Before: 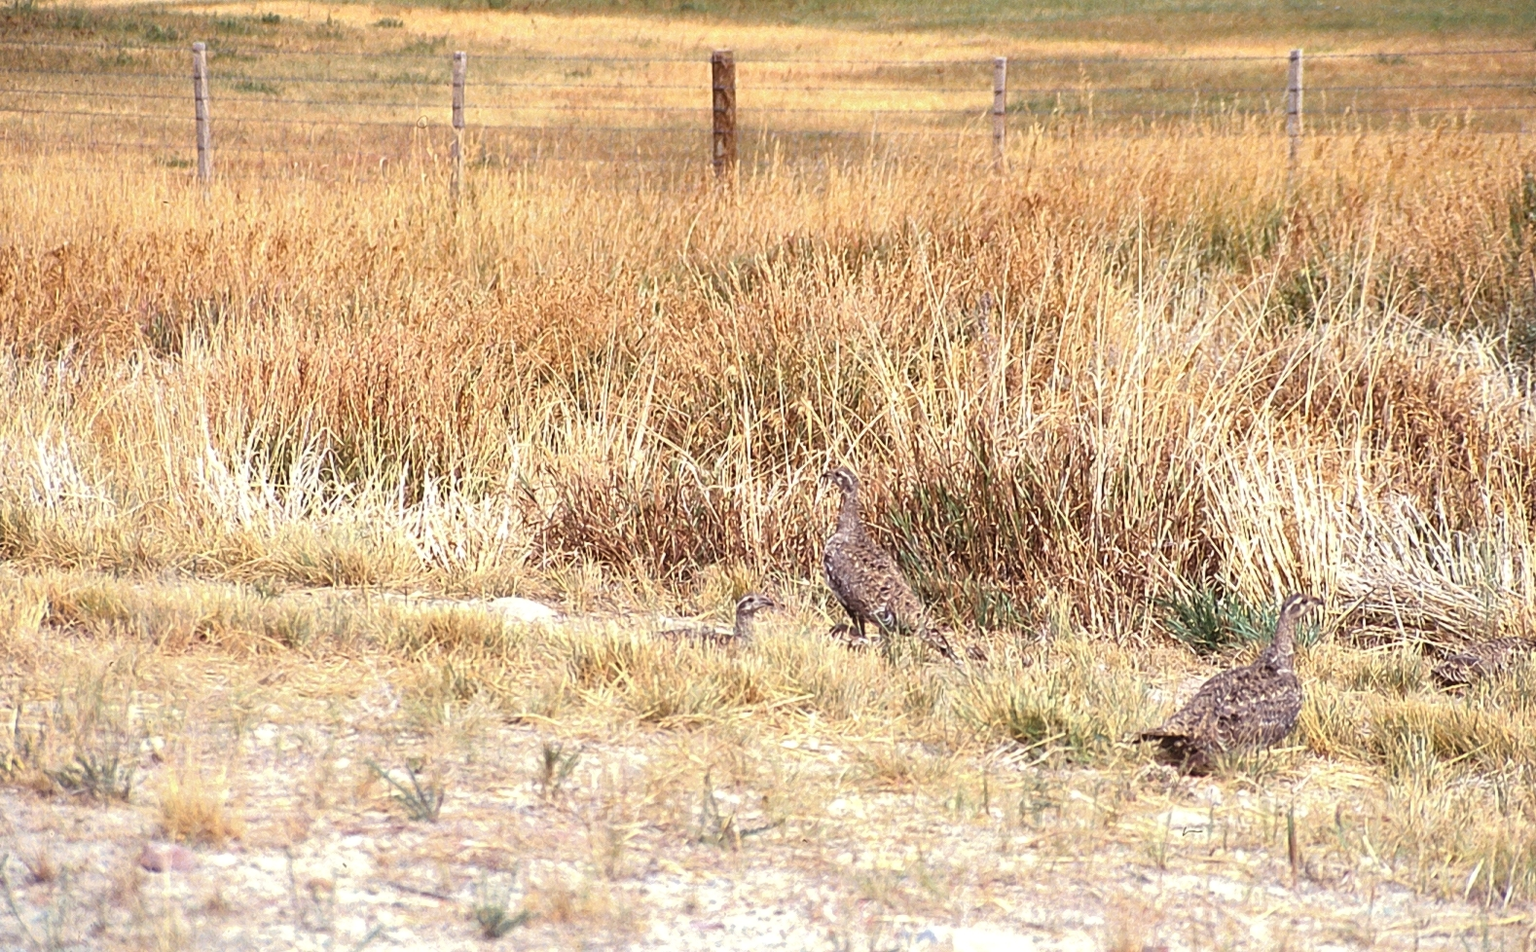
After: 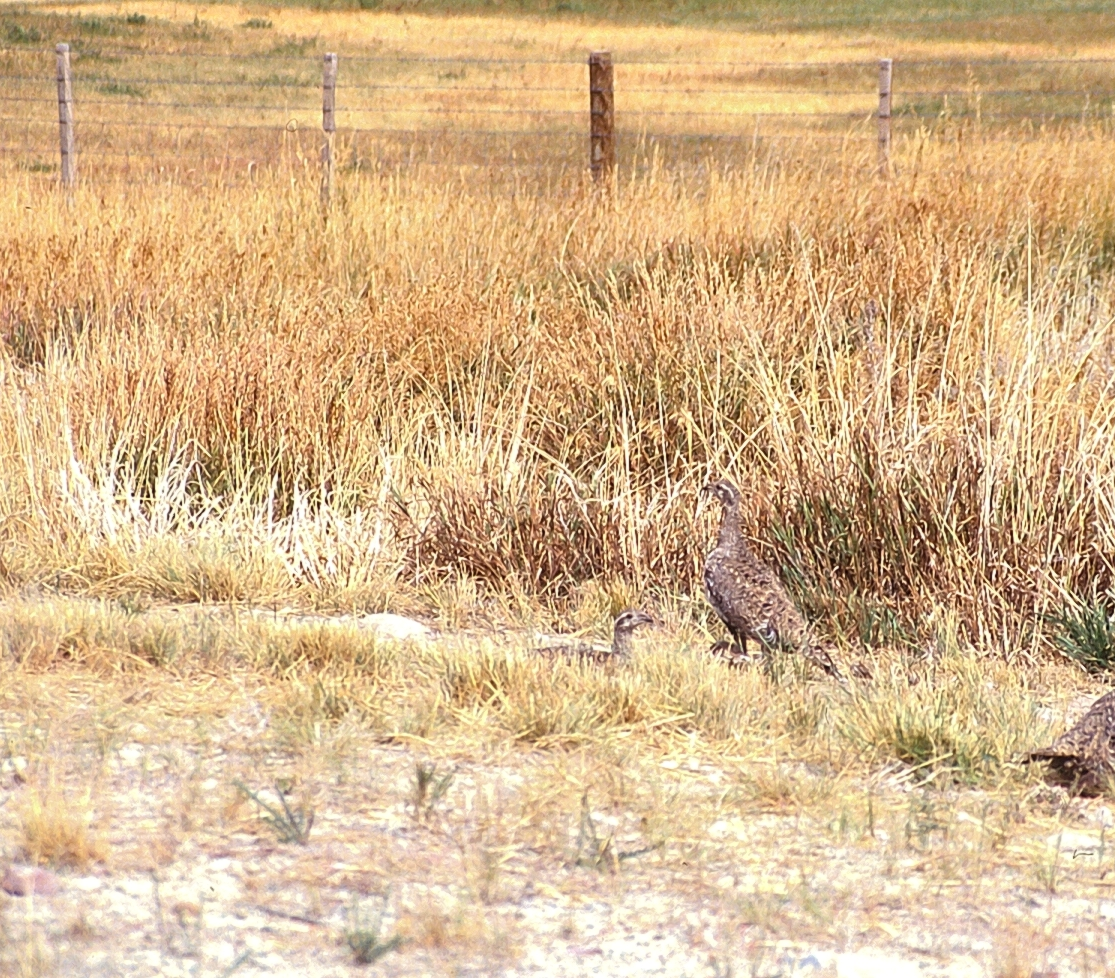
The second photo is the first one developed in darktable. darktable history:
crop and rotate: left 9.013%, right 20.274%
